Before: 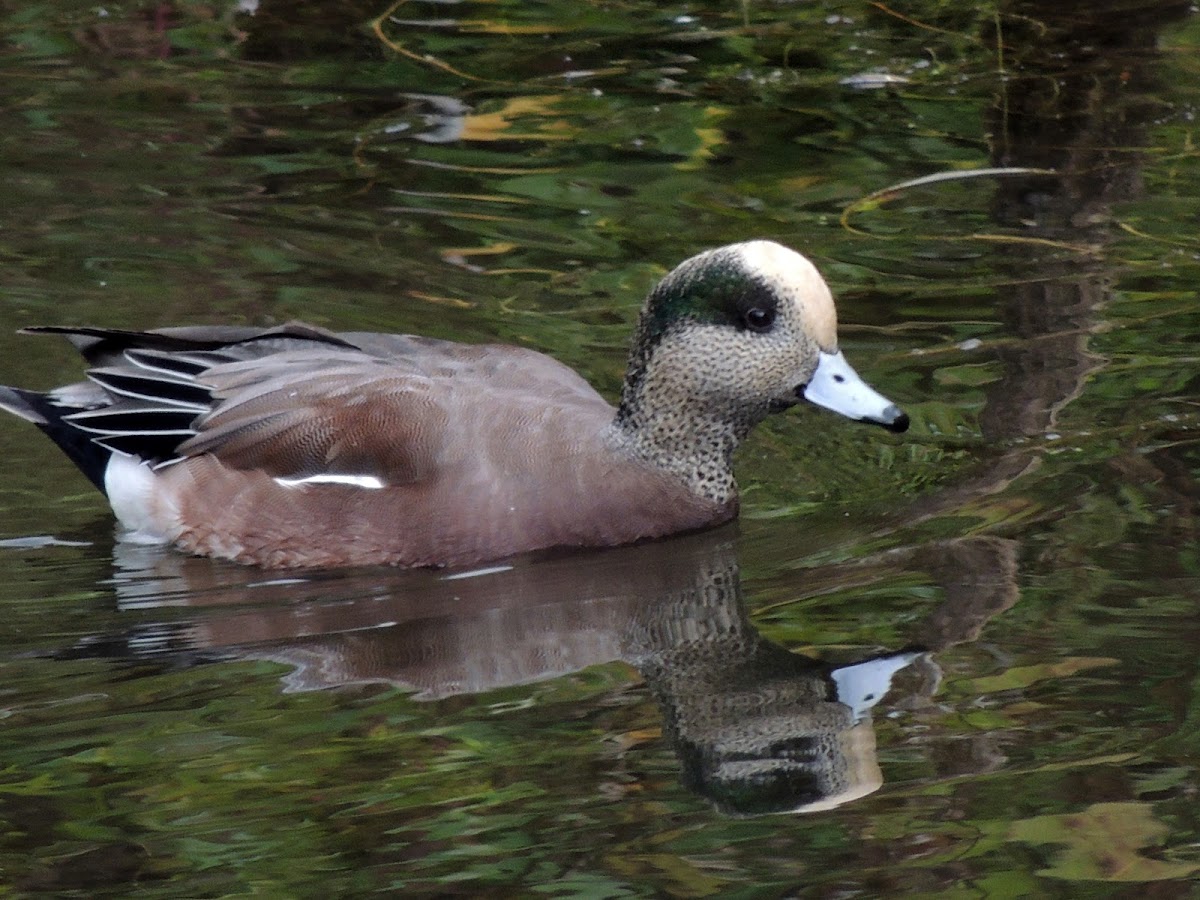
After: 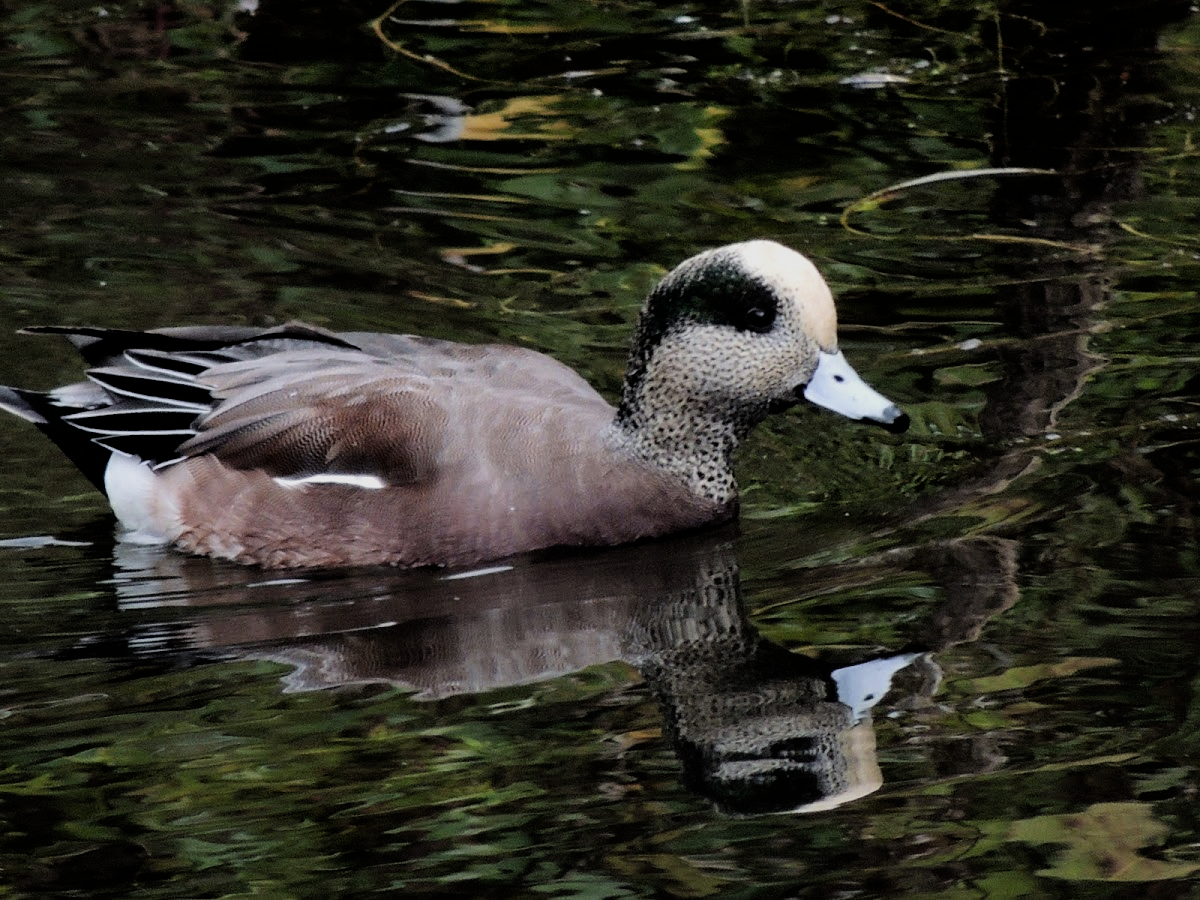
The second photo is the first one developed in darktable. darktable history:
filmic rgb: black relative exposure -5.09 EV, white relative exposure 3.96 EV, hardness 2.88, contrast 1.383, highlights saturation mix -20.15%
